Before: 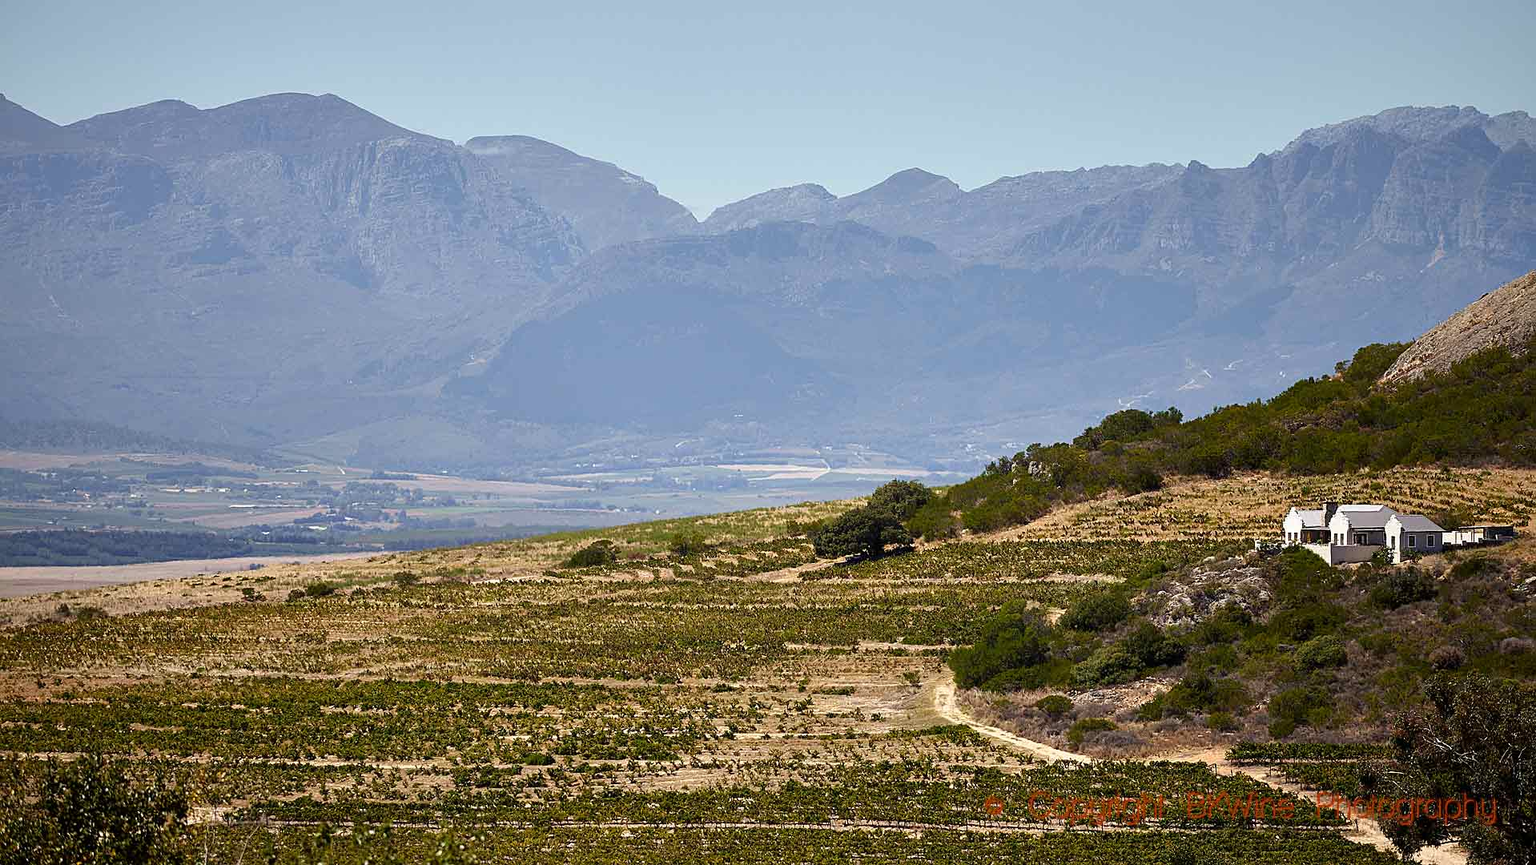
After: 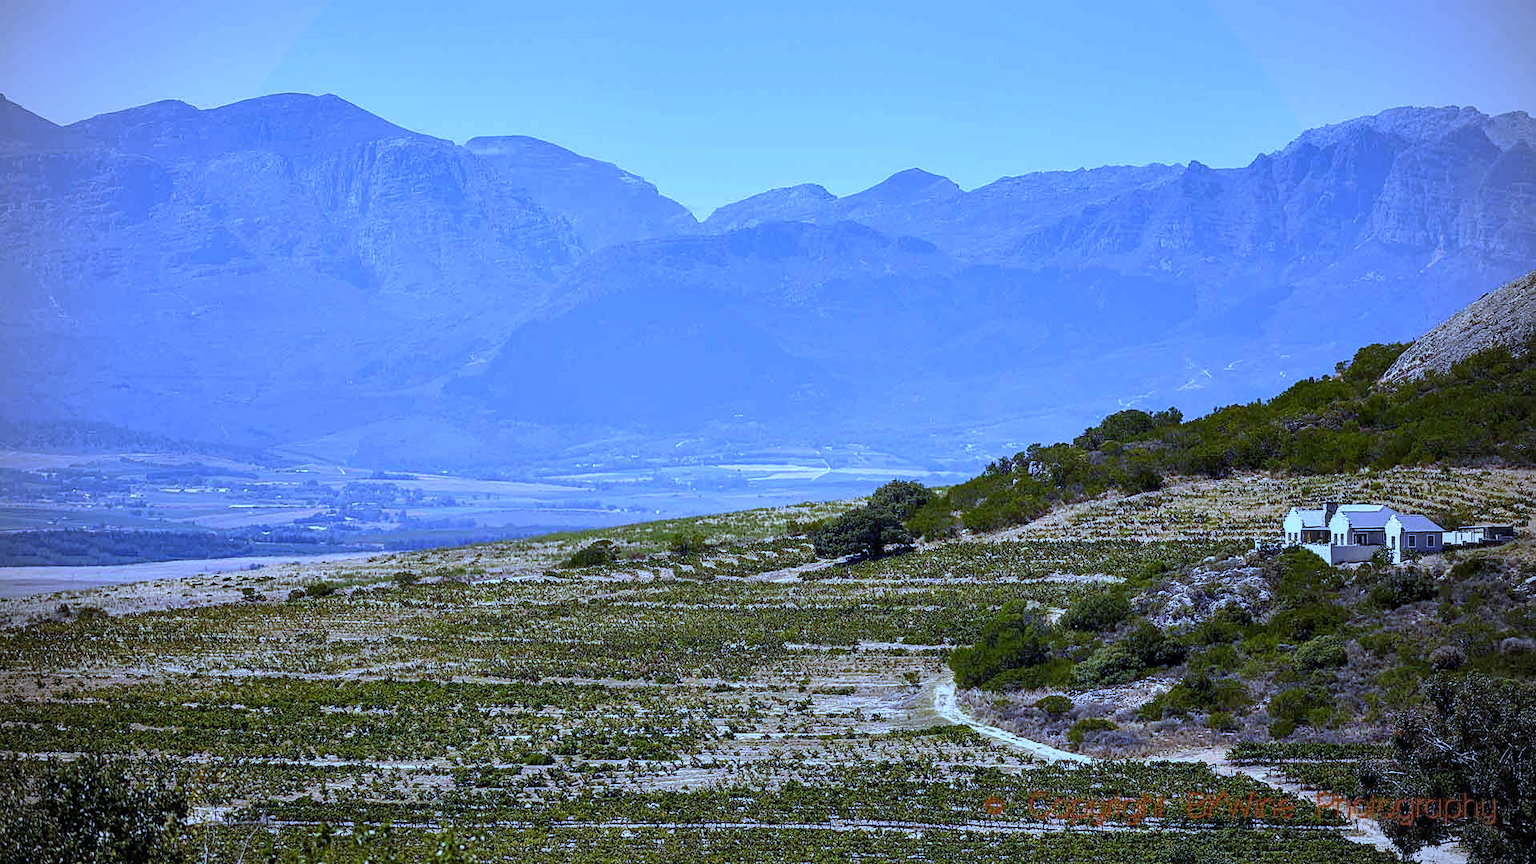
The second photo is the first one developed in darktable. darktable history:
local contrast: detail 117%
vignetting: dithering 8-bit output, unbound false
white balance: red 0.766, blue 1.537
shadows and highlights: shadows 32, highlights -32, soften with gaussian
